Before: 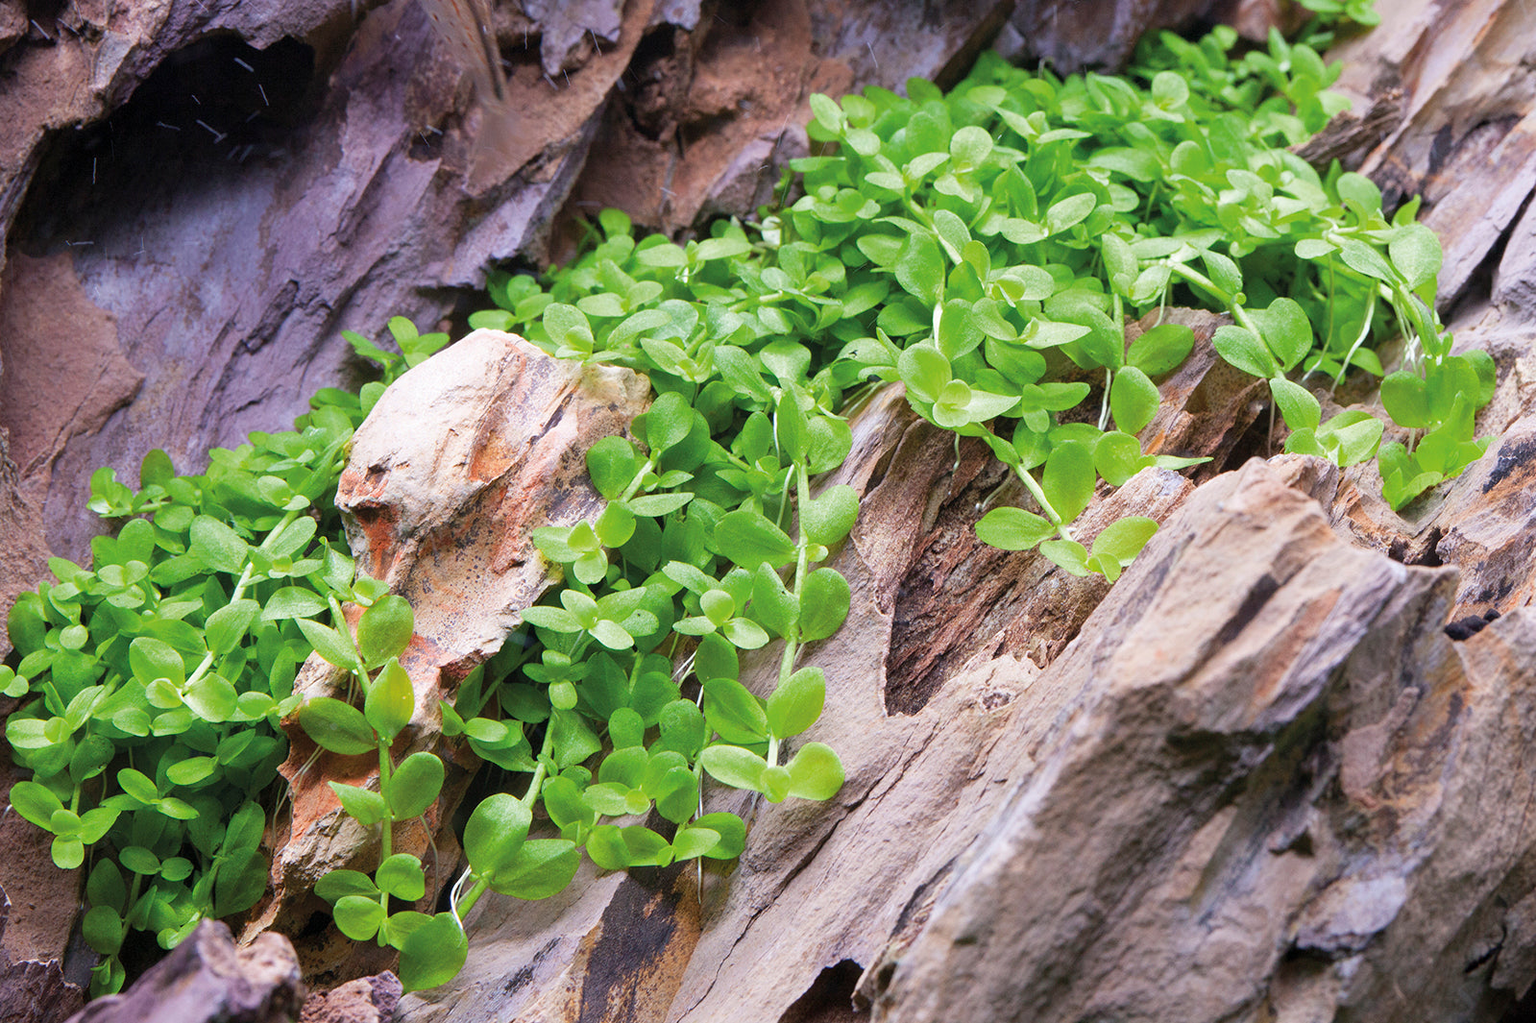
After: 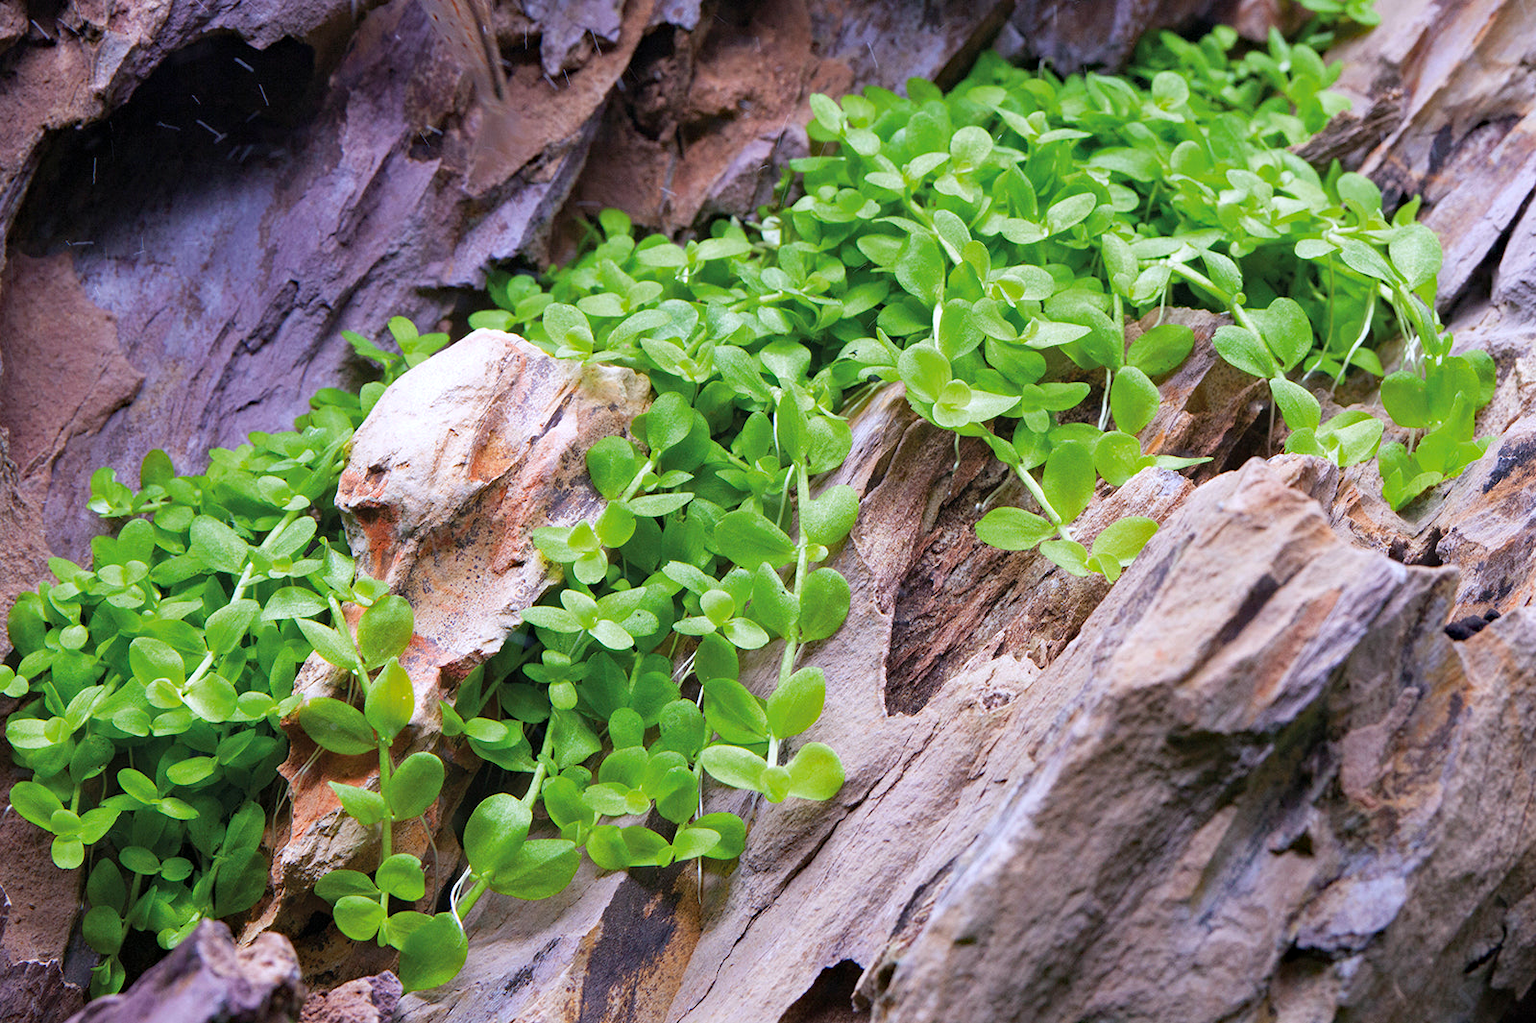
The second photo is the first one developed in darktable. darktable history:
white balance: red 0.984, blue 1.059
haze removal: compatibility mode true, adaptive false
